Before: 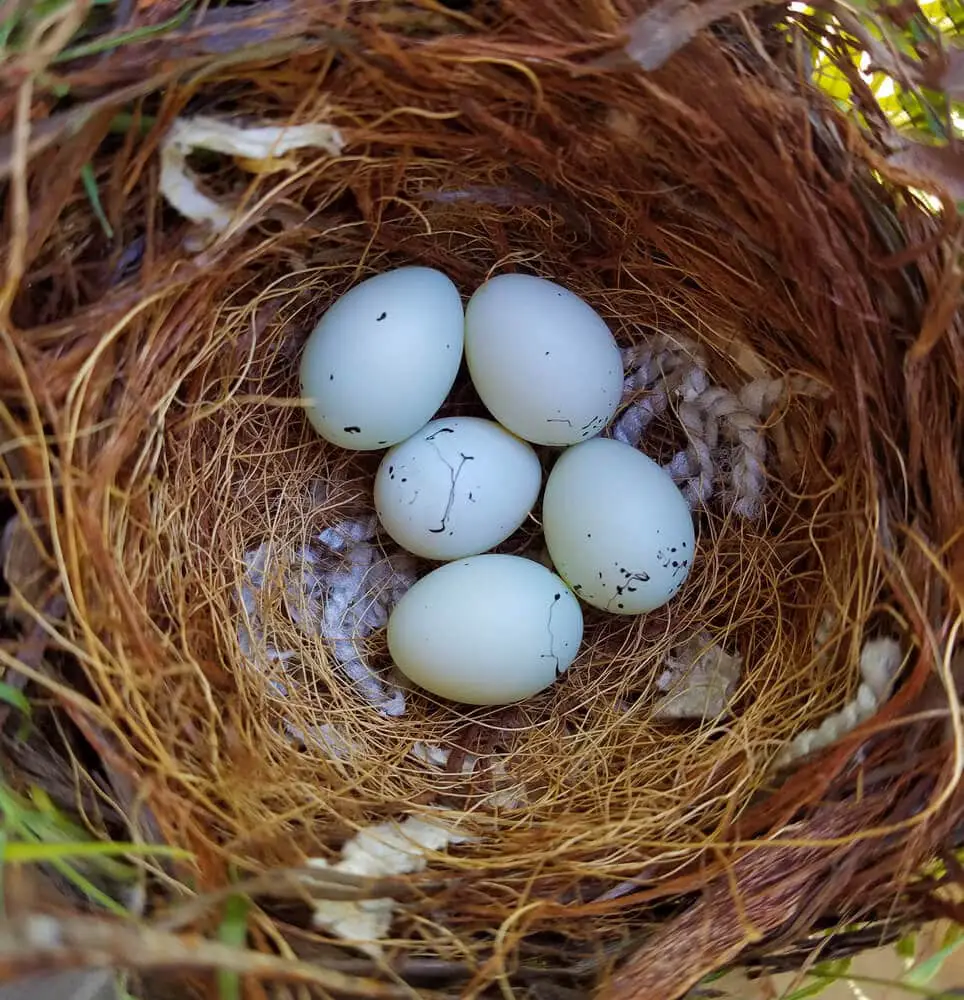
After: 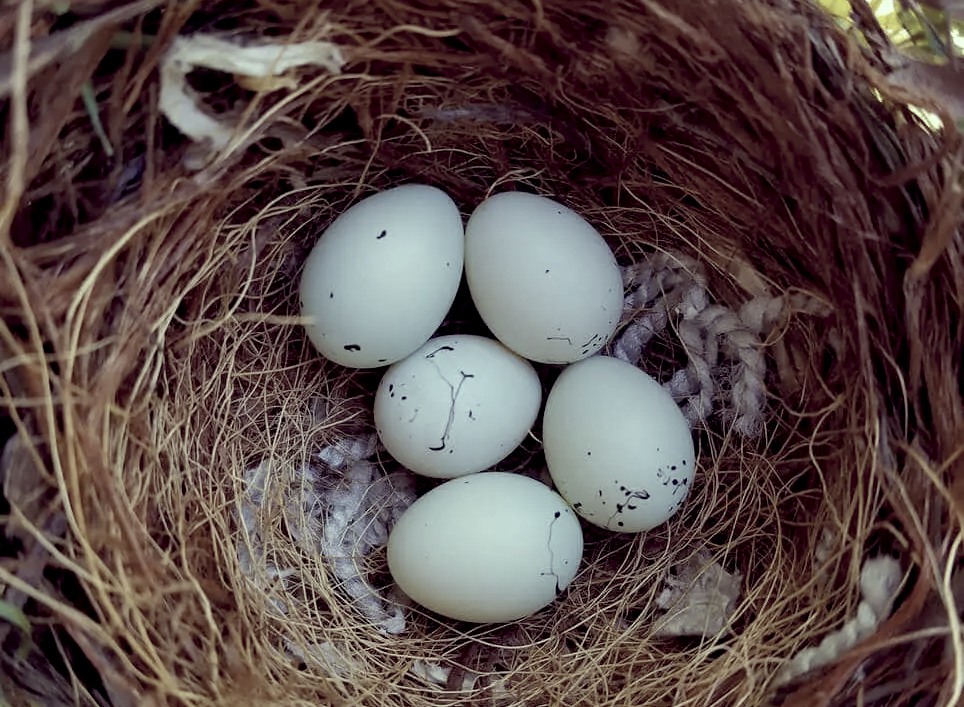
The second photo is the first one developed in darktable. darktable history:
crop and rotate: top 8.293%, bottom 20.996%
color correction: highlights a* -20.17, highlights b* 20.27, shadows a* 20.03, shadows b* -20.46, saturation 0.43
exposure: black level correction 0.012, compensate highlight preservation false
